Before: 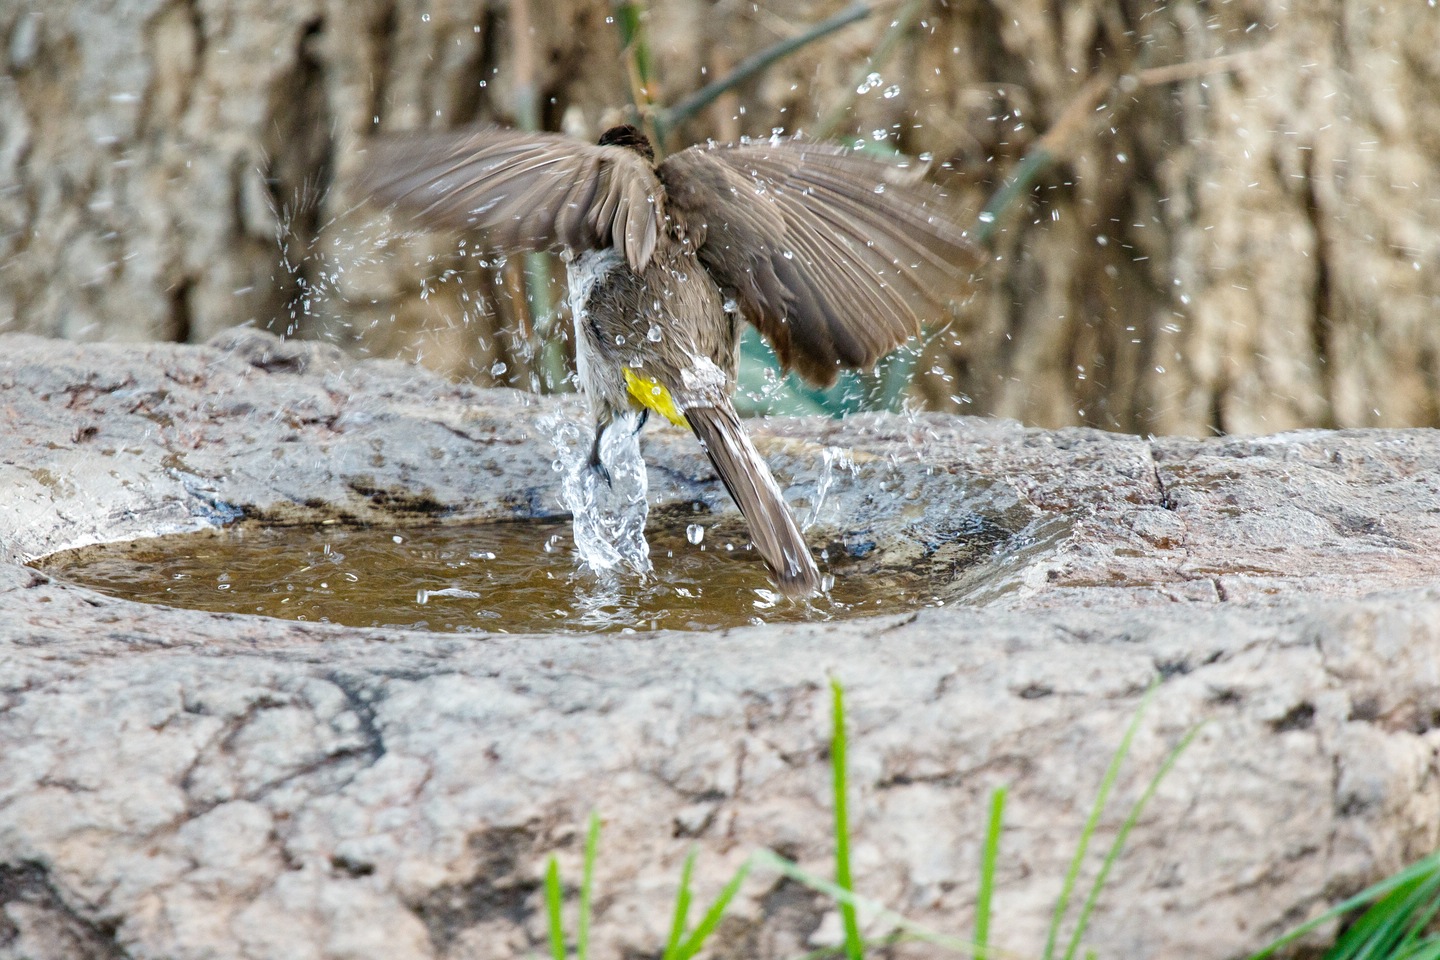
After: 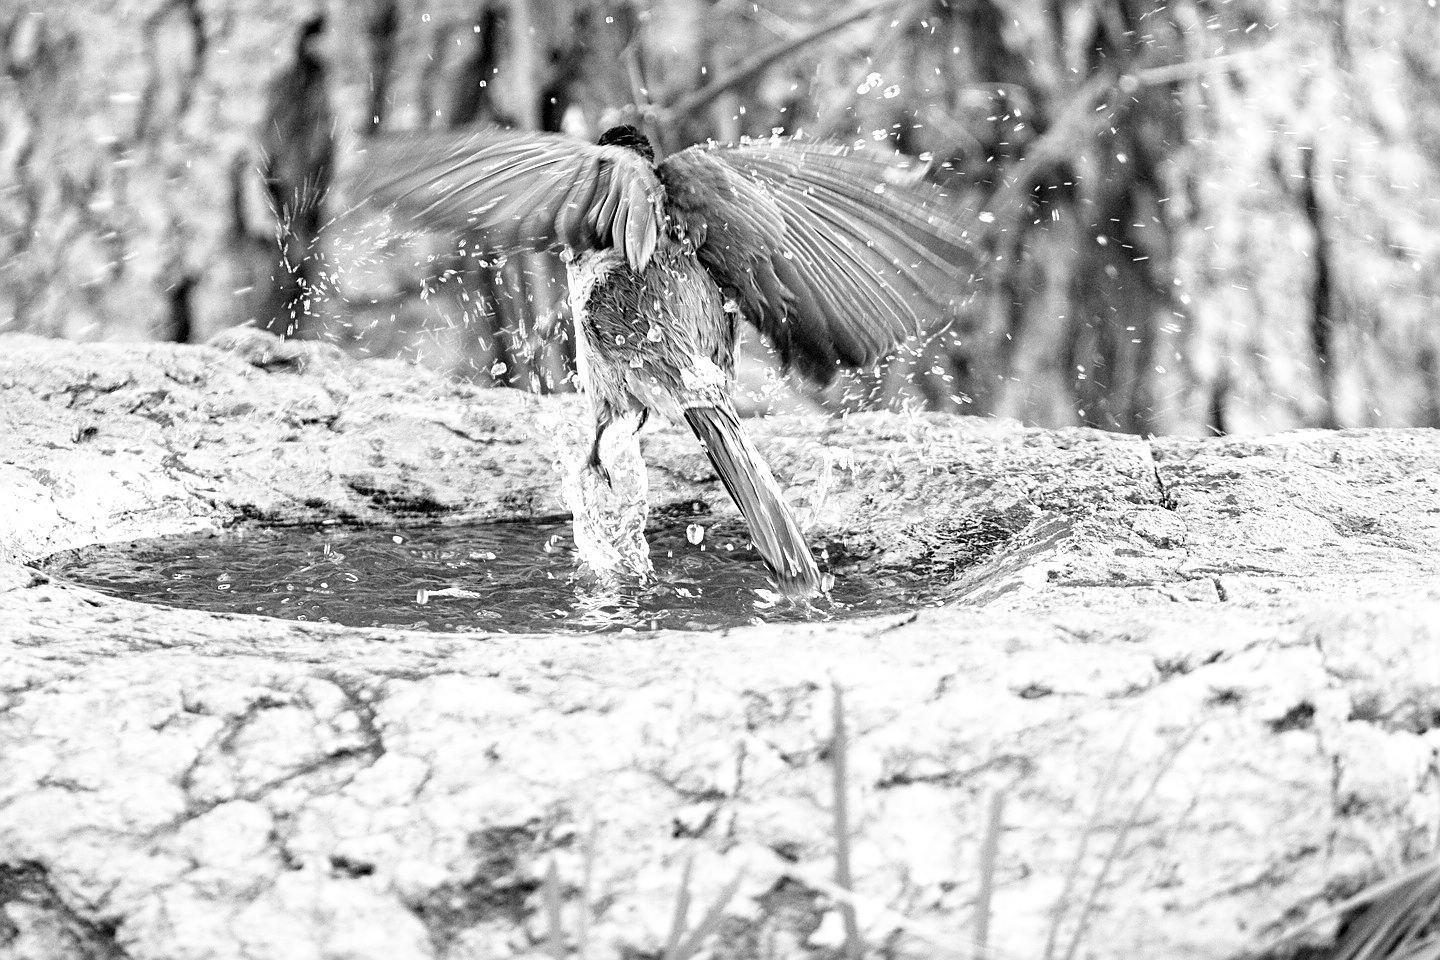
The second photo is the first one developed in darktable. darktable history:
filmic rgb: black relative exposure -12.1 EV, white relative exposure 2.82 EV, target black luminance 0%, hardness 8.12, latitude 70.97%, contrast 1.139, highlights saturation mix 10.9%, shadows ↔ highlights balance -0.385%
exposure: black level correction 0, exposure 0.702 EV, compensate highlight preservation false
tone equalizer: on, module defaults
sharpen: on, module defaults
color calibration: output gray [0.25, 0.35, 0.4, 0], illuminant custom, x 0.363, y 0.385, temperature 4522.01 K
